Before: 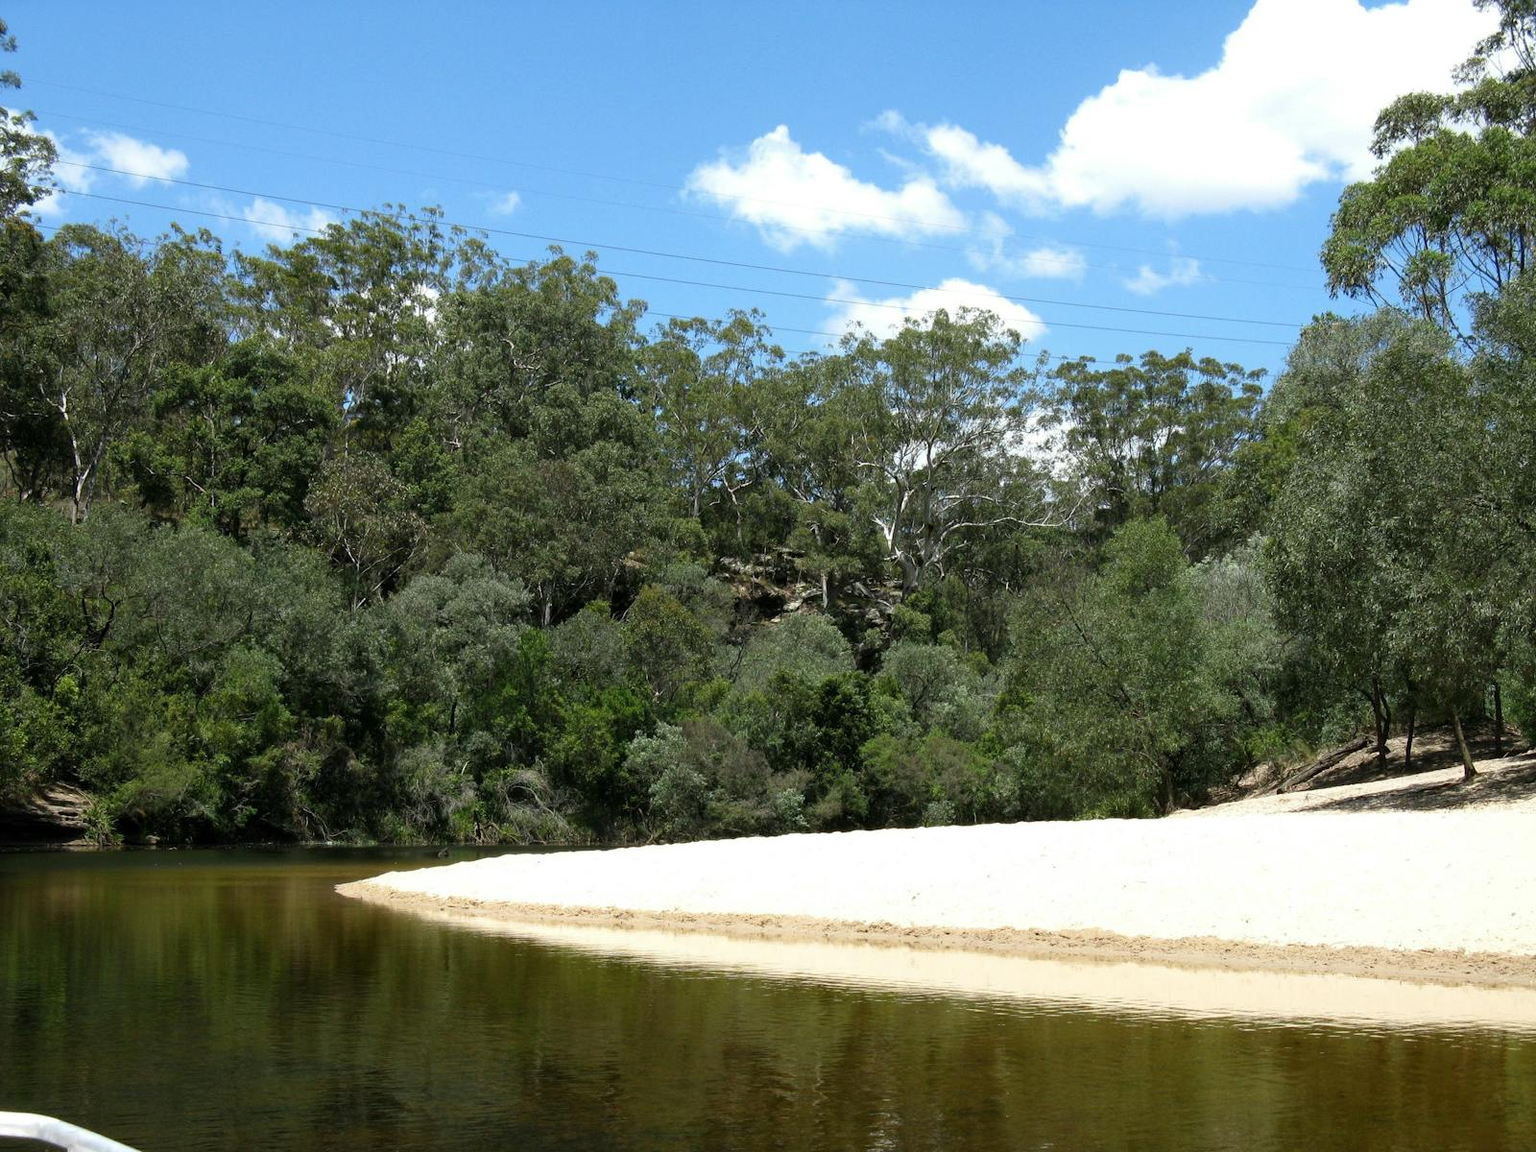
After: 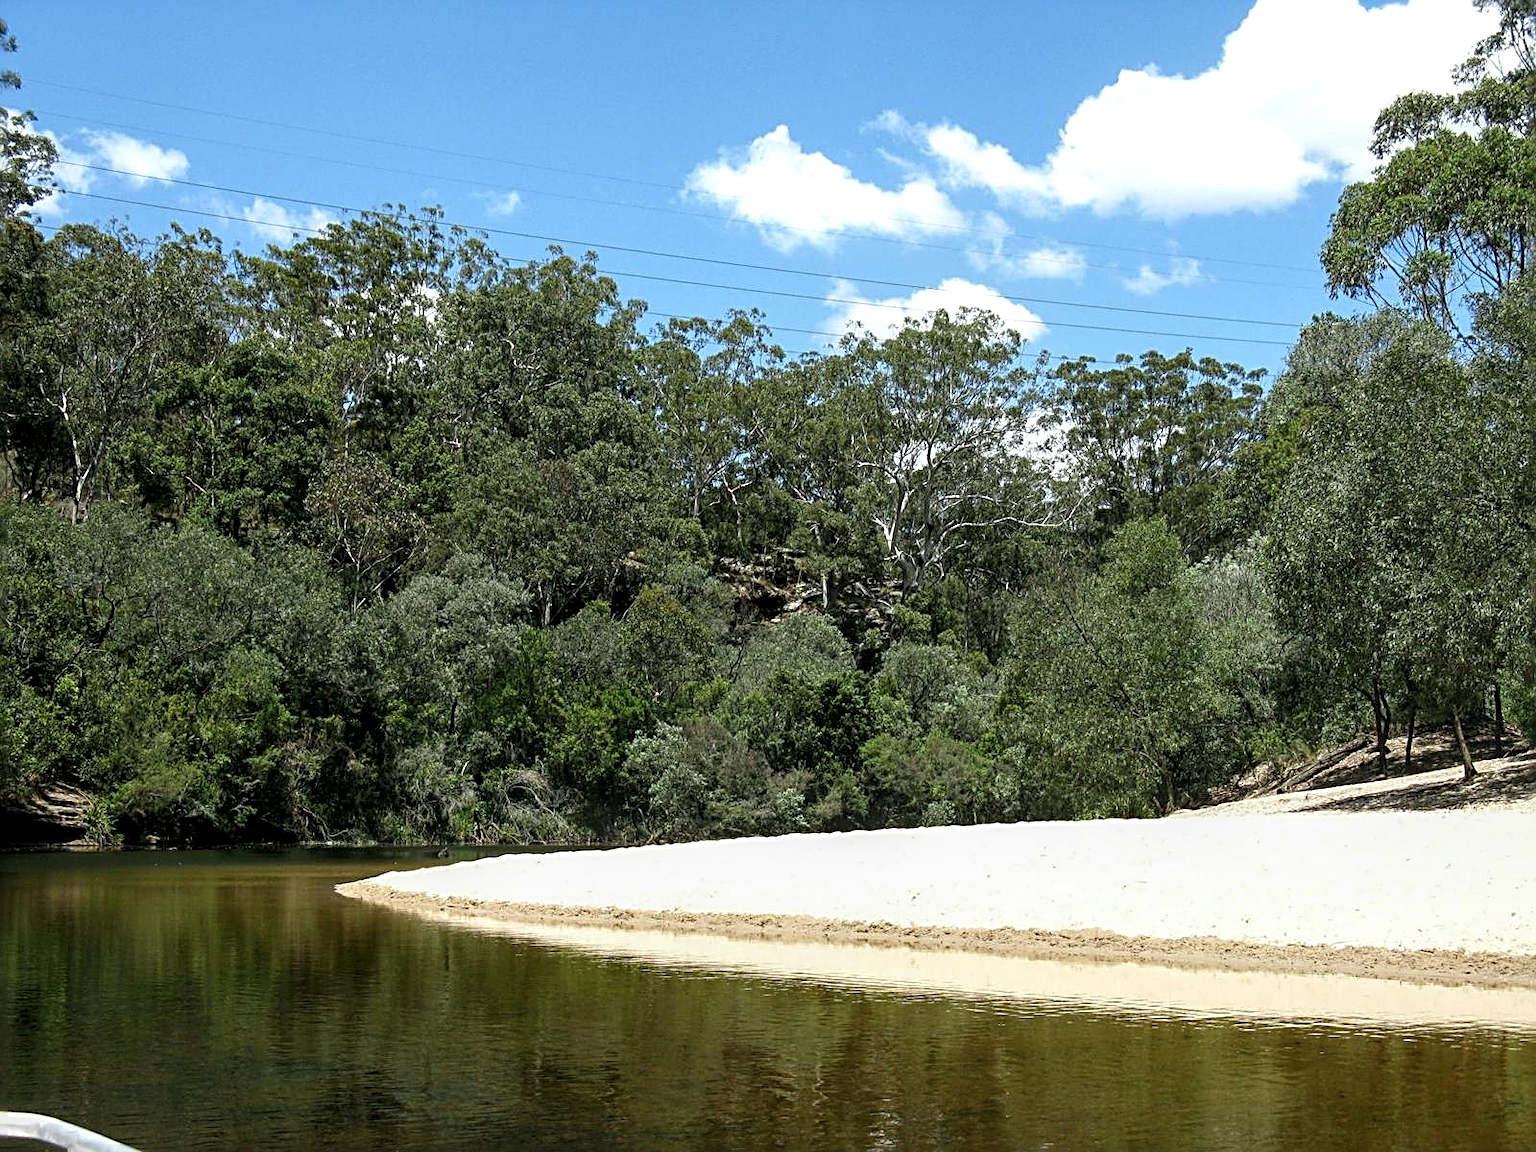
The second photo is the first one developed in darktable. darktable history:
local contrast: detail 130%
sharpen: radius 2.831, amount 0.708
